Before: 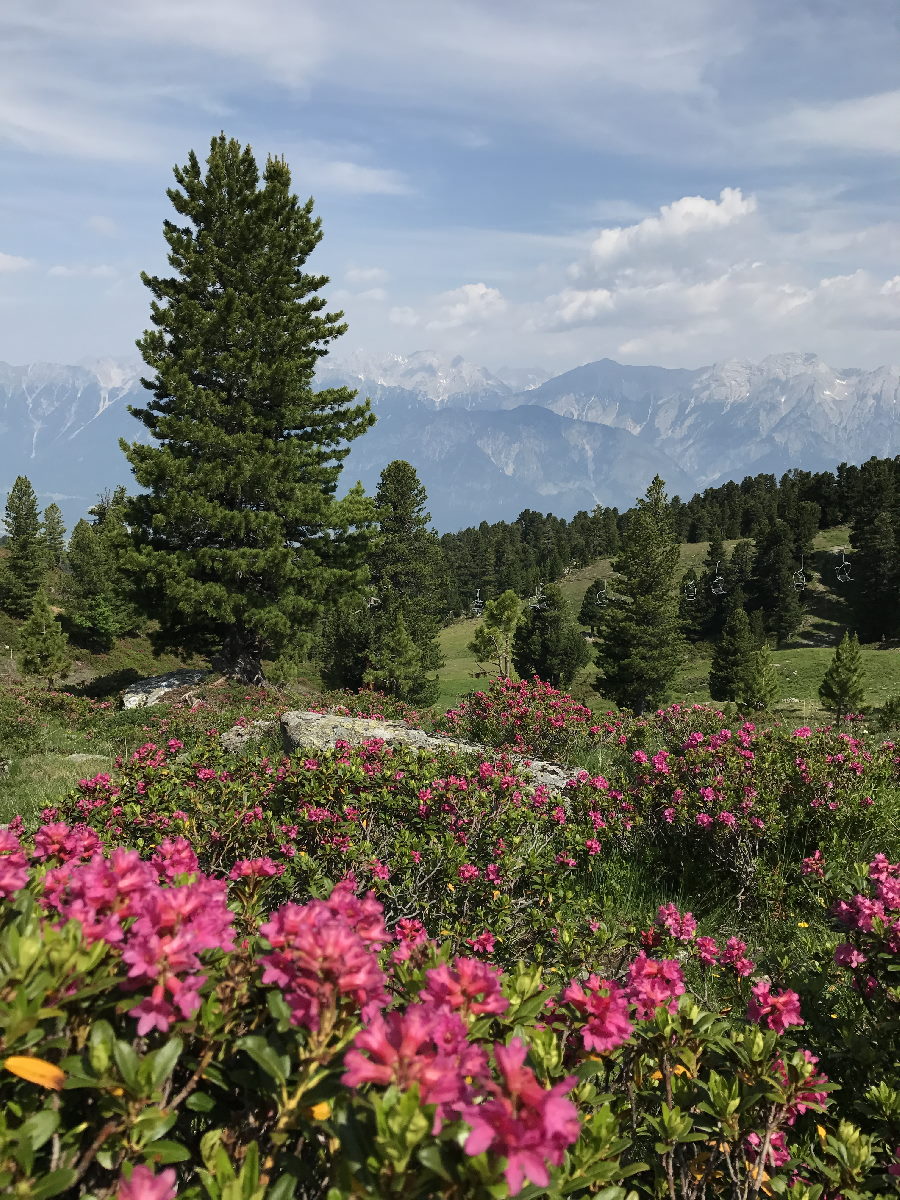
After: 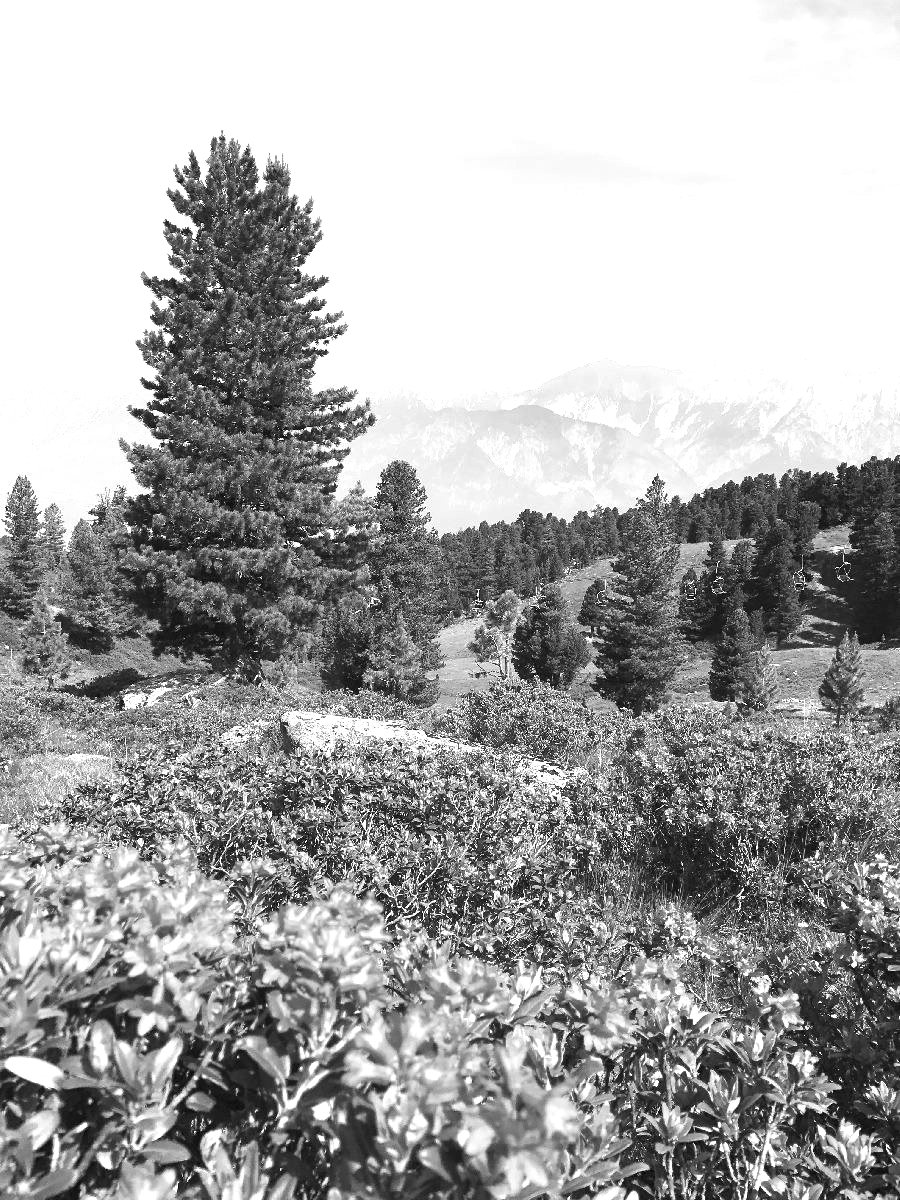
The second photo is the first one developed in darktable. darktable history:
exposure: black level correction 0, exposure 1.5 EV, compensate exposure bias true, compensate highlight preservation false
monochrome: a 16.01, b -2.65, highlights 0.52
